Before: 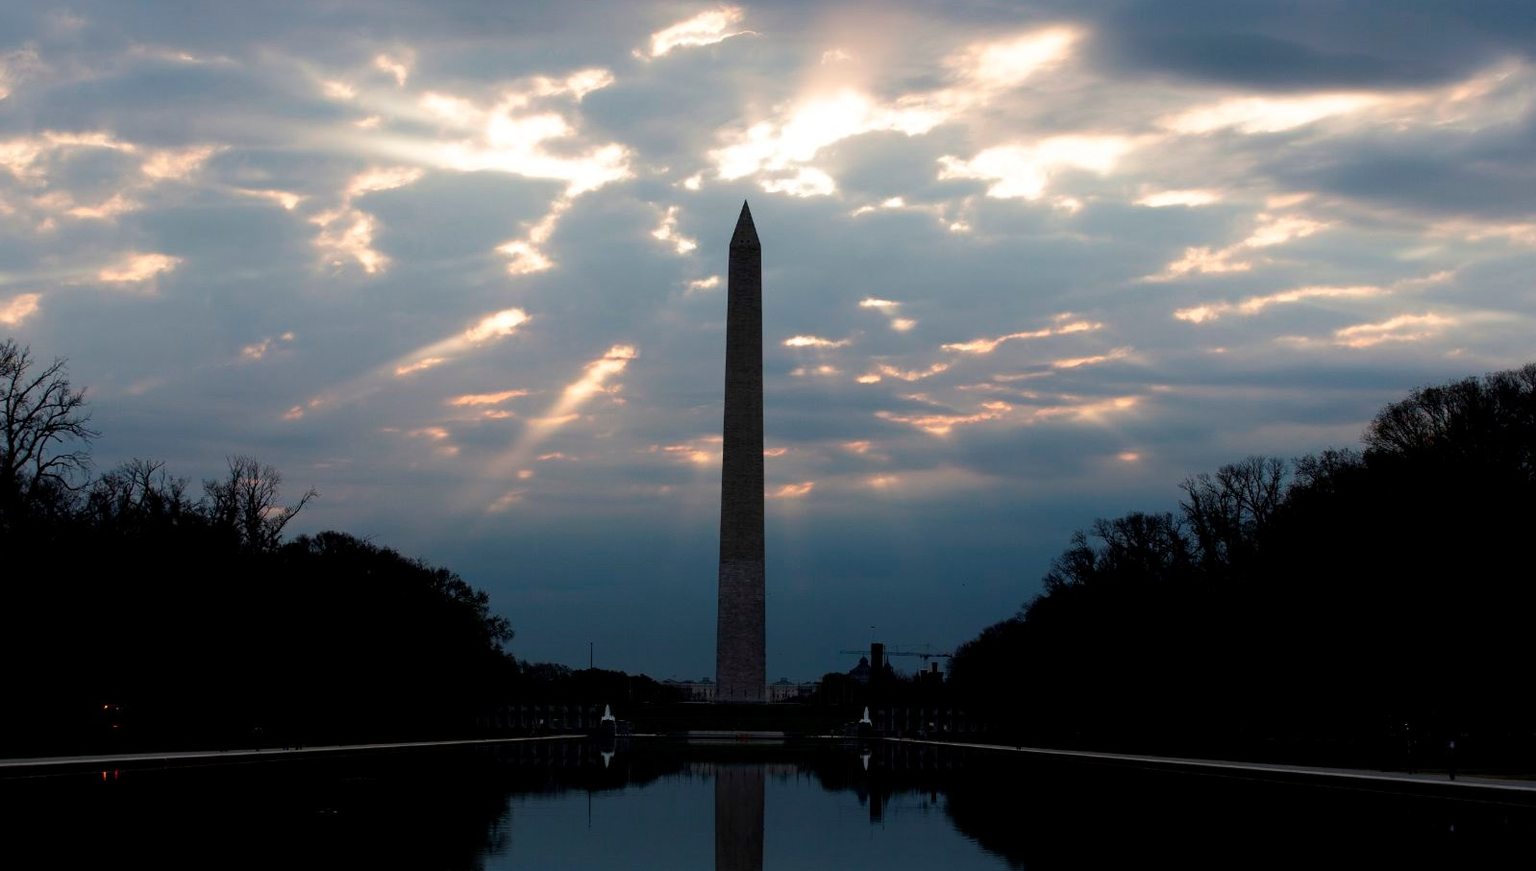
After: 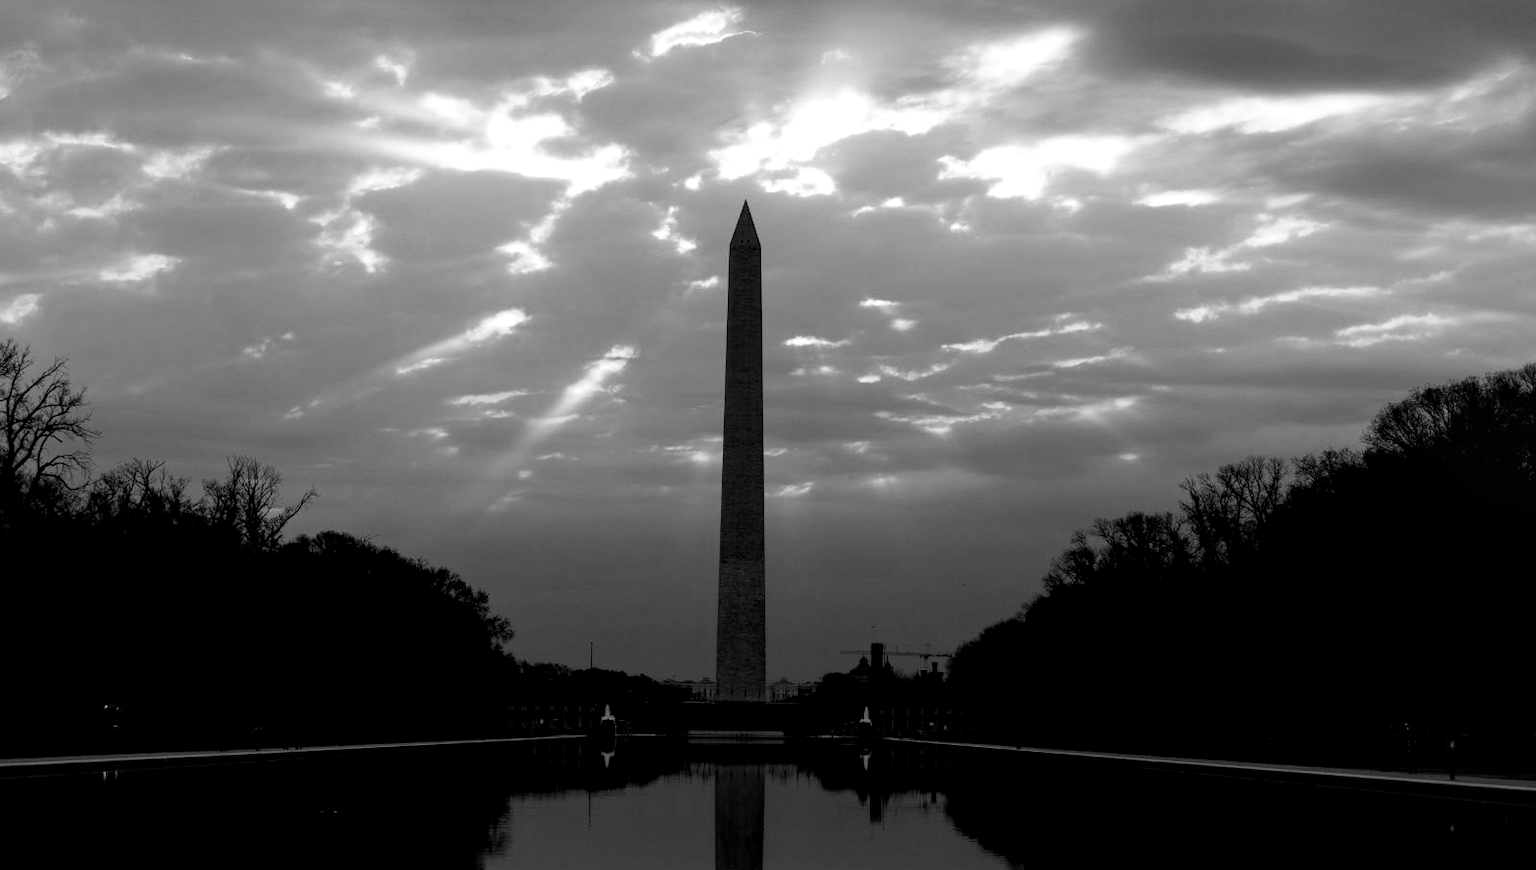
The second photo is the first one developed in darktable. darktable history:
color calibration: output gray [0.267, 0.423, 0.261, 0], illuminant same as pipeline (D50), adaptation none (bypass)
local contrast: on, module defaults
